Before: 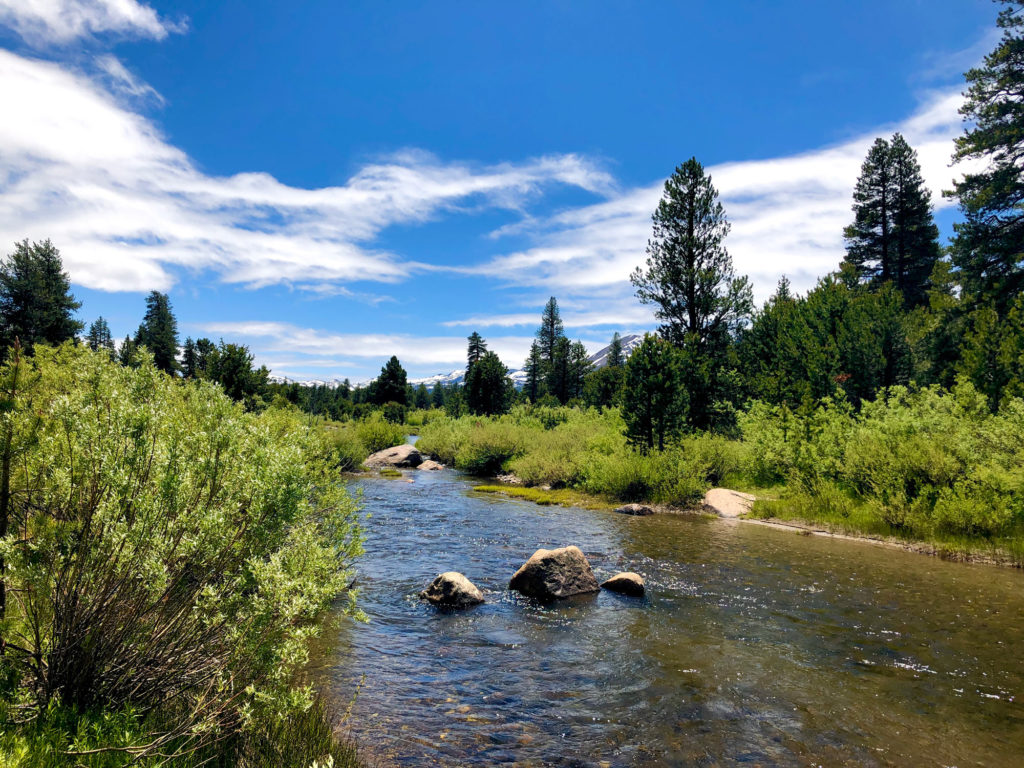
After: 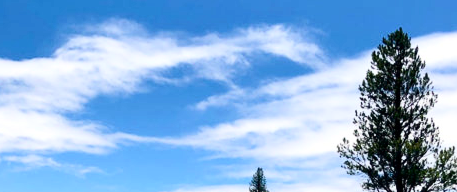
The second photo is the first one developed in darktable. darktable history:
contrast brightness saturation: contrast 0.28
crop: left 28.64%, top 16.832%, right 26.637%, bottom 58.055%
